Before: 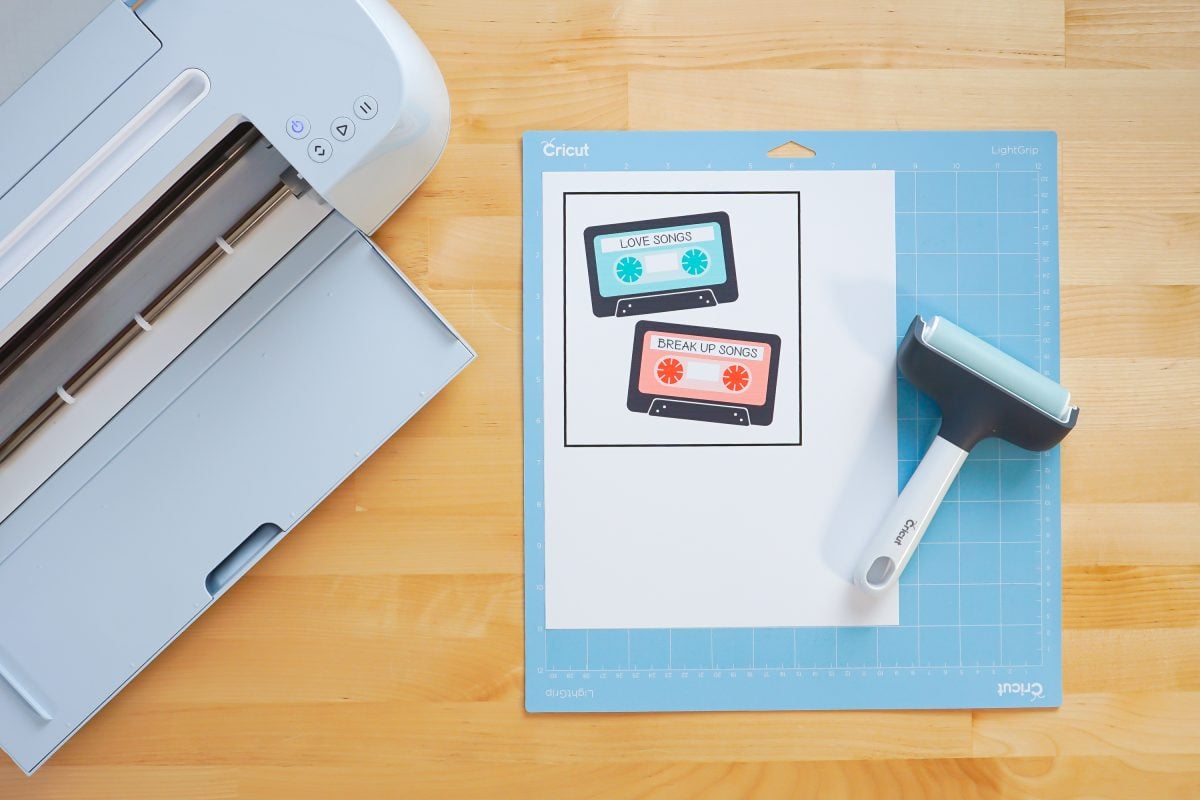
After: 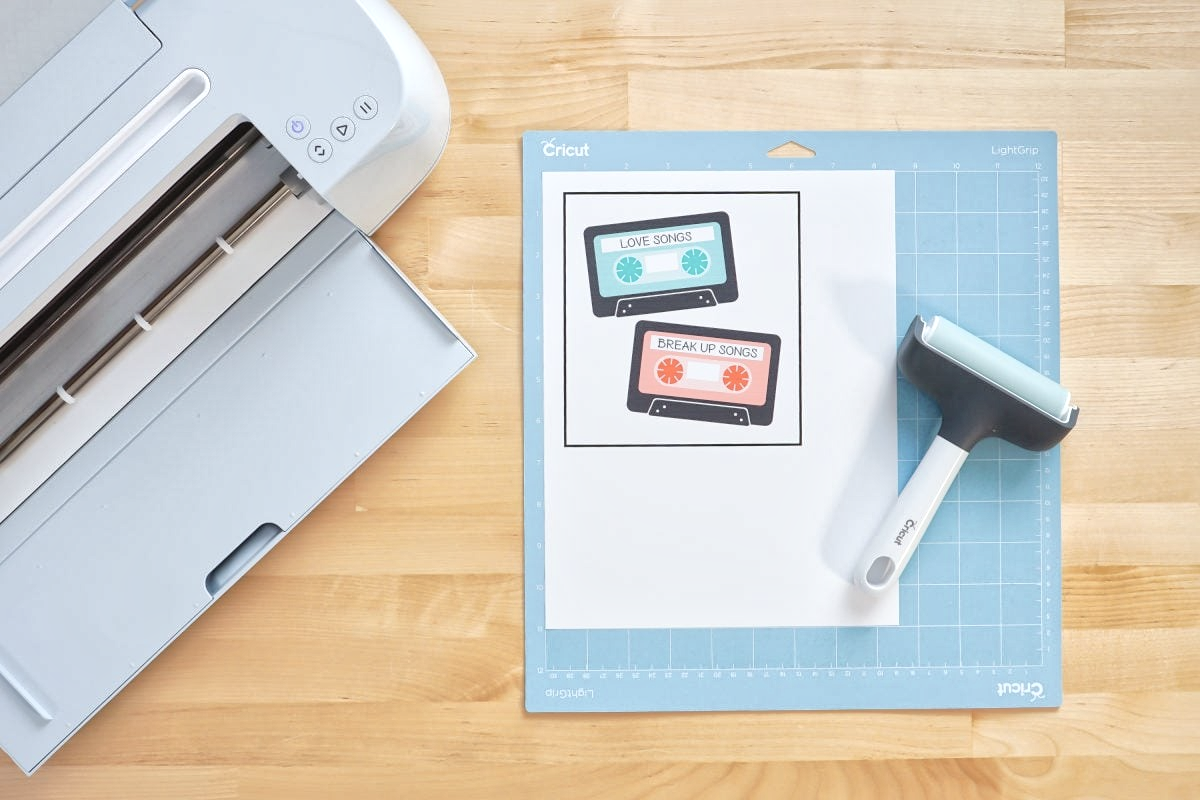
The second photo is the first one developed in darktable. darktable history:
contrast brightness saturation: contrast 0.1, saturation -0.3
global tonemap: drago (1, 100), detail 1
